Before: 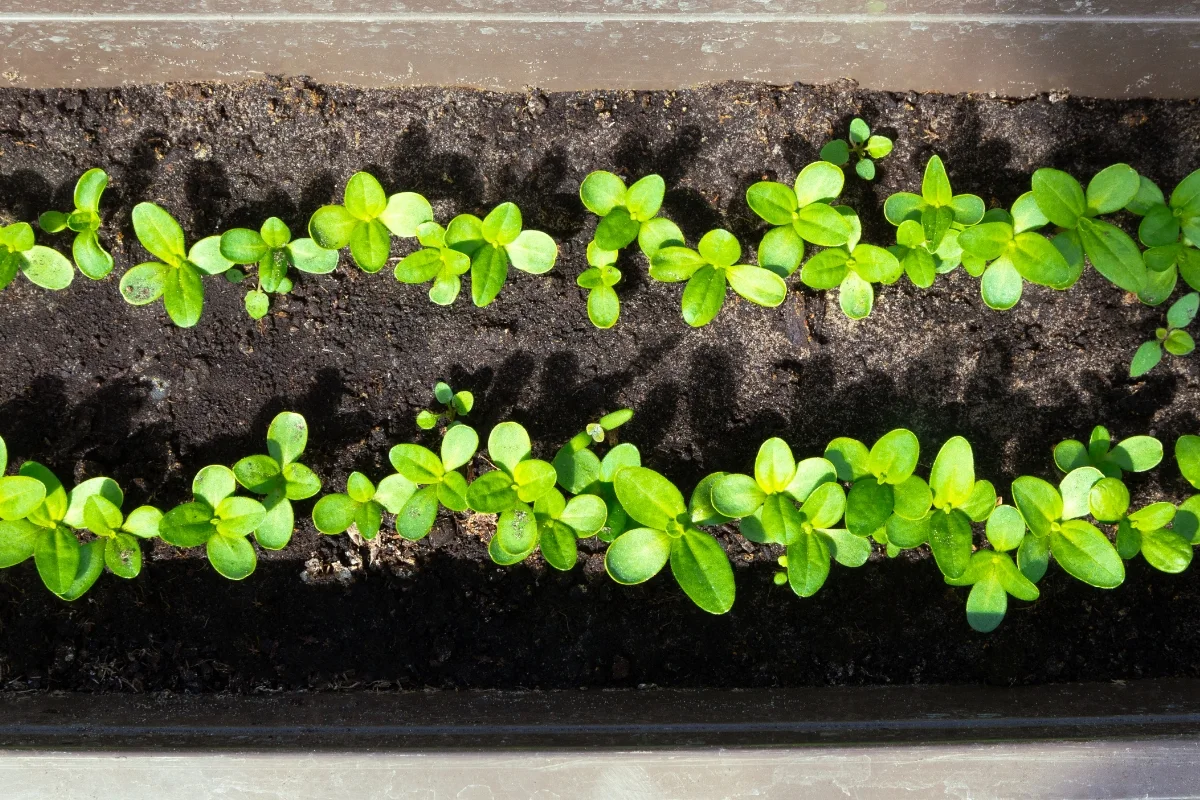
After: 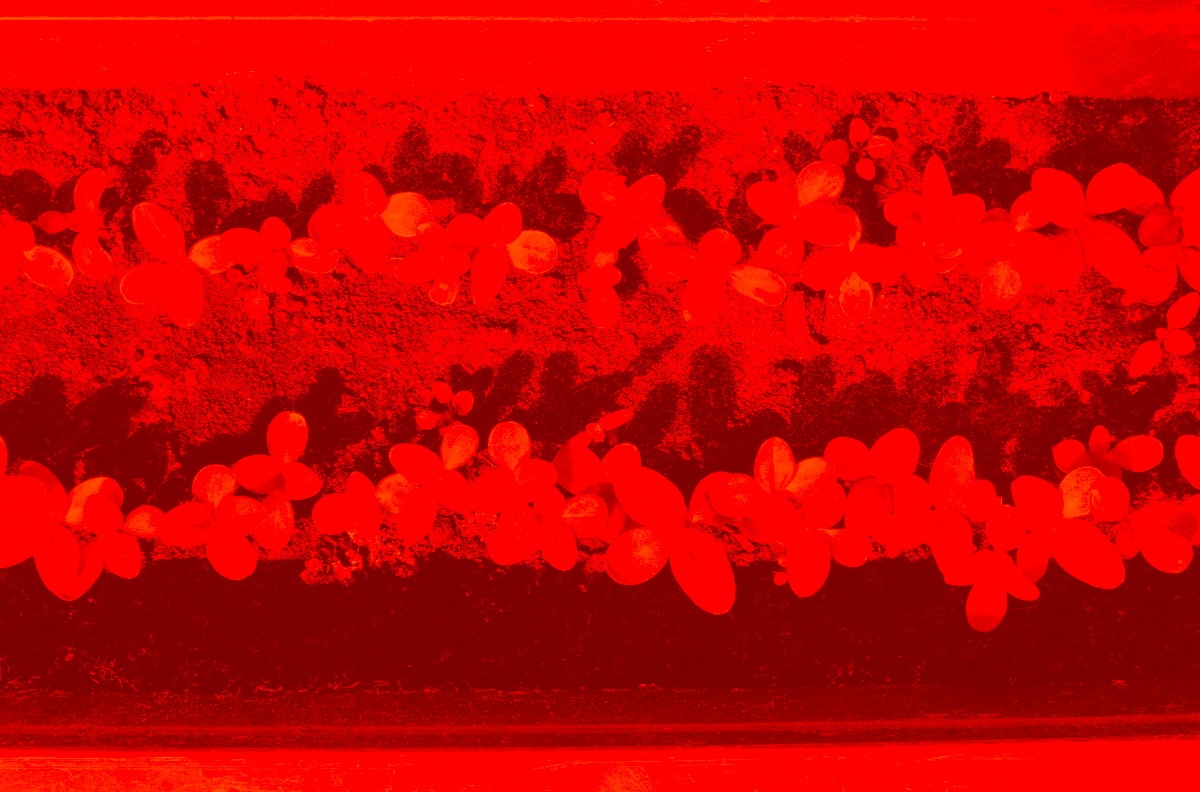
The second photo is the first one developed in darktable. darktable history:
tone curve: curves: ch0 [(0, 0.01) (0.052, 0.045) (0.136, 0.133) (0.29, 0.332) (0.453, 0.531) (0.676, 0.751) (0.89, 0.919) (1, 1)]; ch1 [(0, 0) (0.094, 0.081) (0.285, 0.299) (0.385, 0.403) (0.447, 0.429) (0.495, 0.496) (0.544, 0.552) (0.589, 0.612) (0.722, 0.728) (1, 1)]; ch2 [(0, 0) (0.257, 0.217) (0.43, 0.421) (0.498, 0.507) (0.531, 0.544) (0.56, 0.579) (0.625, 0.642) (1, 1)], preserve colors none
color calibration: output gray [0.267, 0.423, 0.261, 0], illuminant same as pipeline (D50), adaptation XYZ, x 0.346, y 0.357, temperature 5003.37 K, saturation algorithm version 1 (2020)
color correction: highlights a* -39.15, highlights b* -39.2, shadows a* -39.66, shadows b* -39.7, saturation -2.96
